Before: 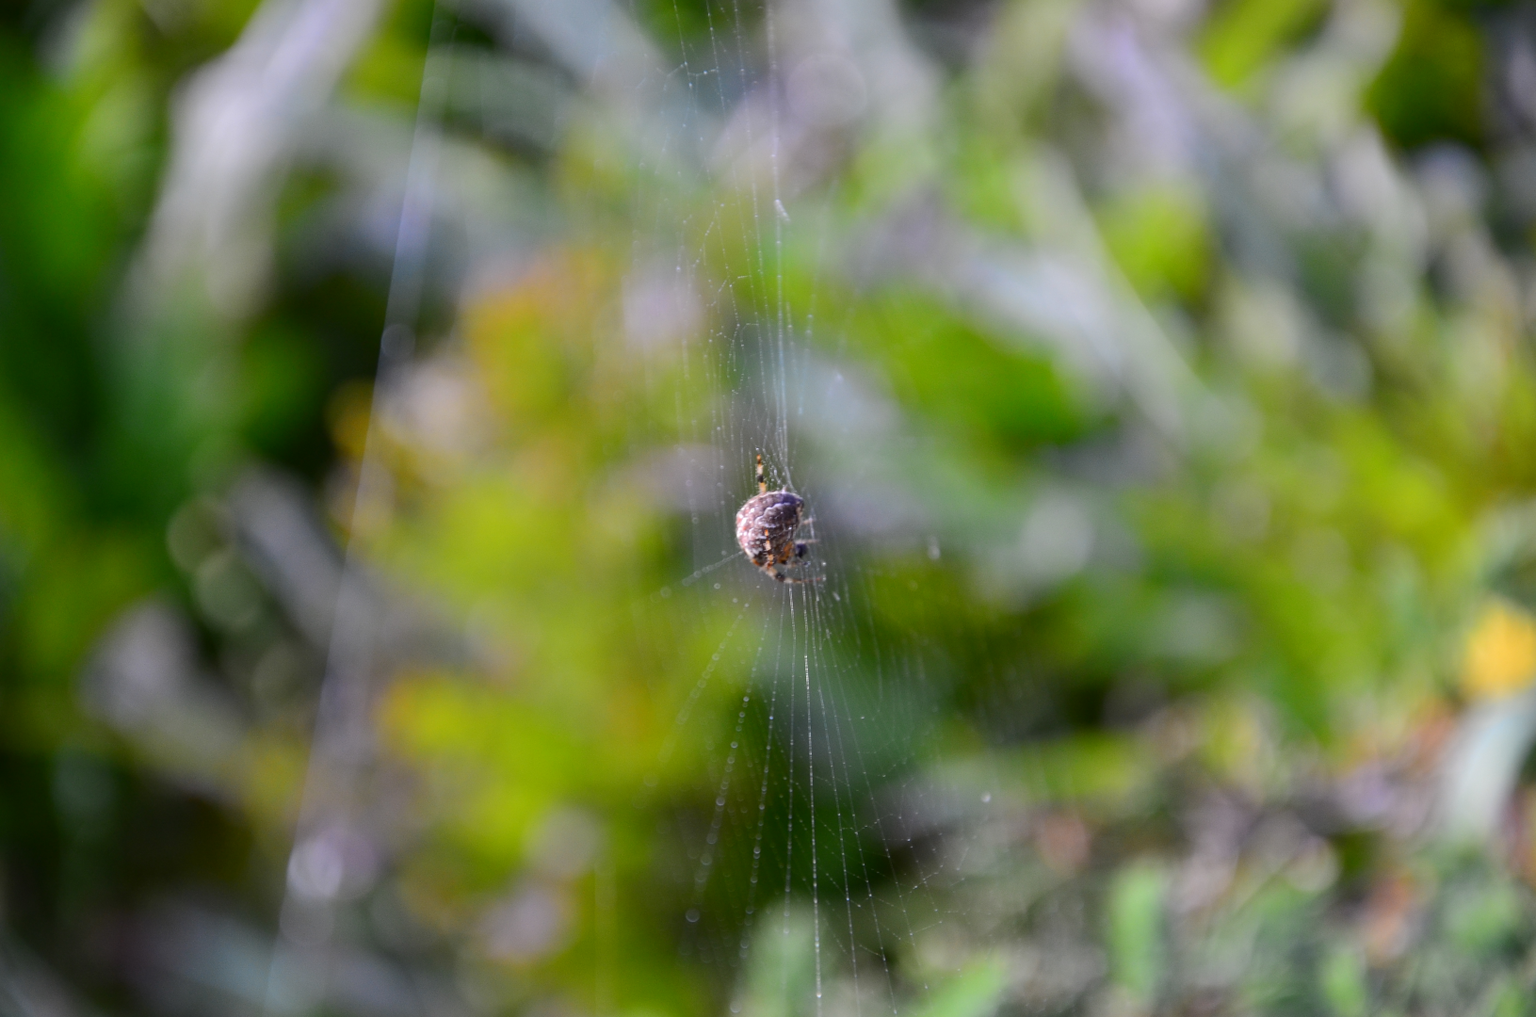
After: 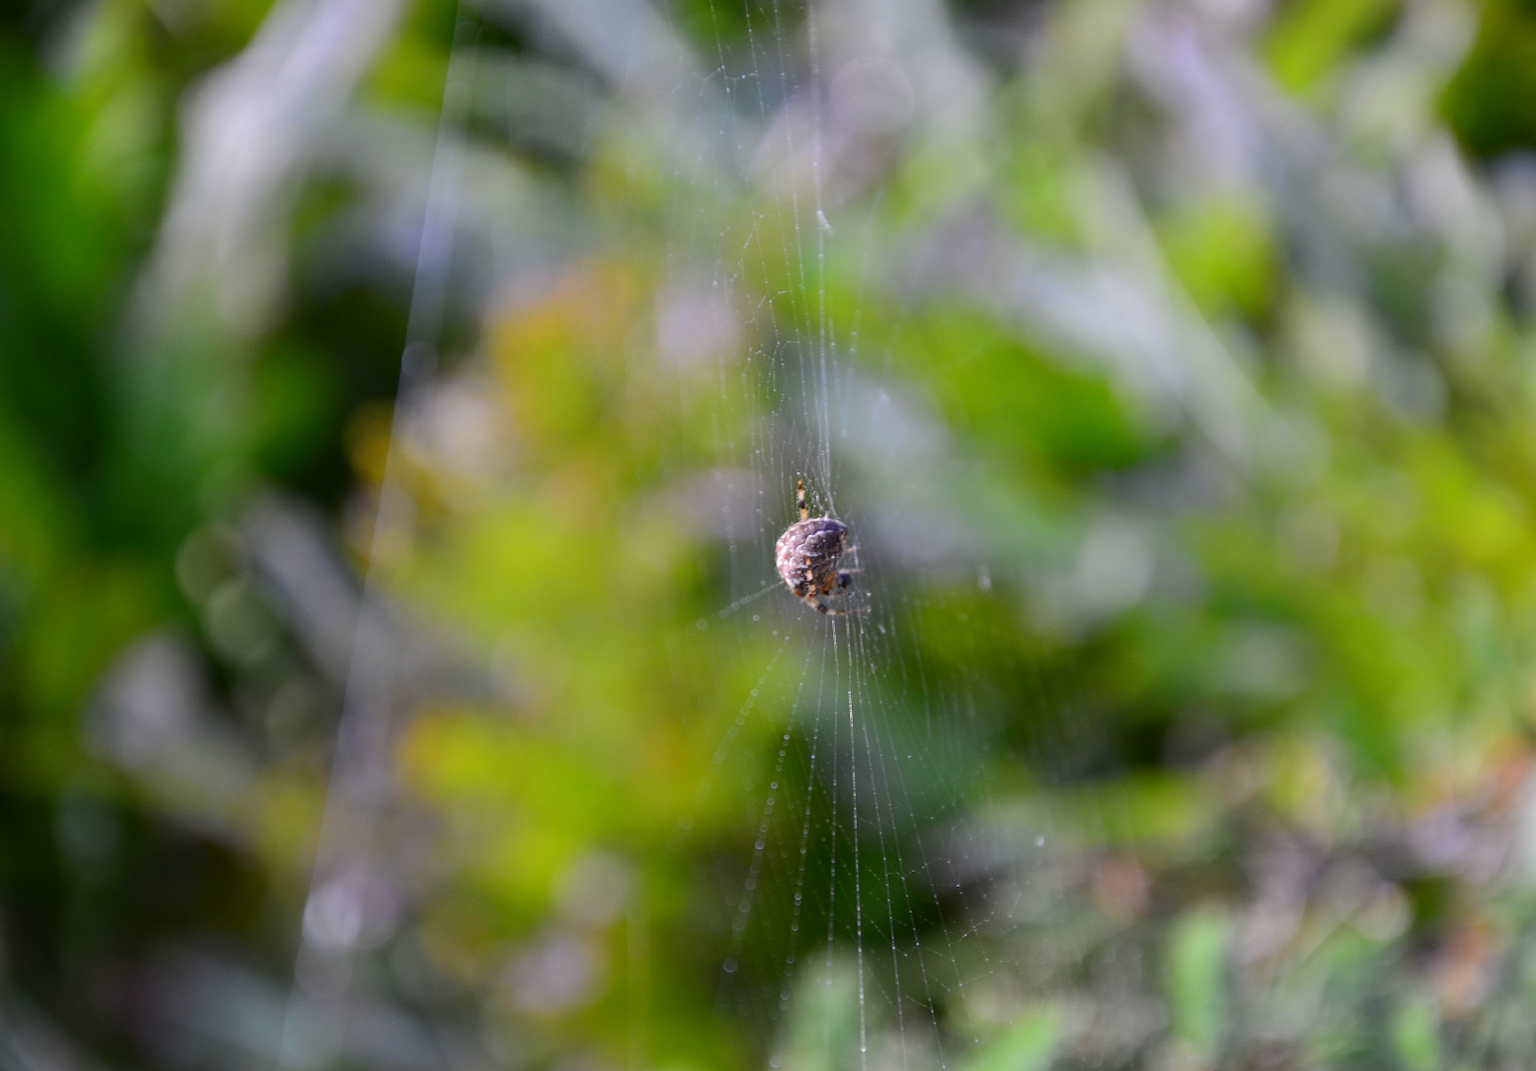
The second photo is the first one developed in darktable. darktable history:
crop and rotate: left 0%, right 5.141%
